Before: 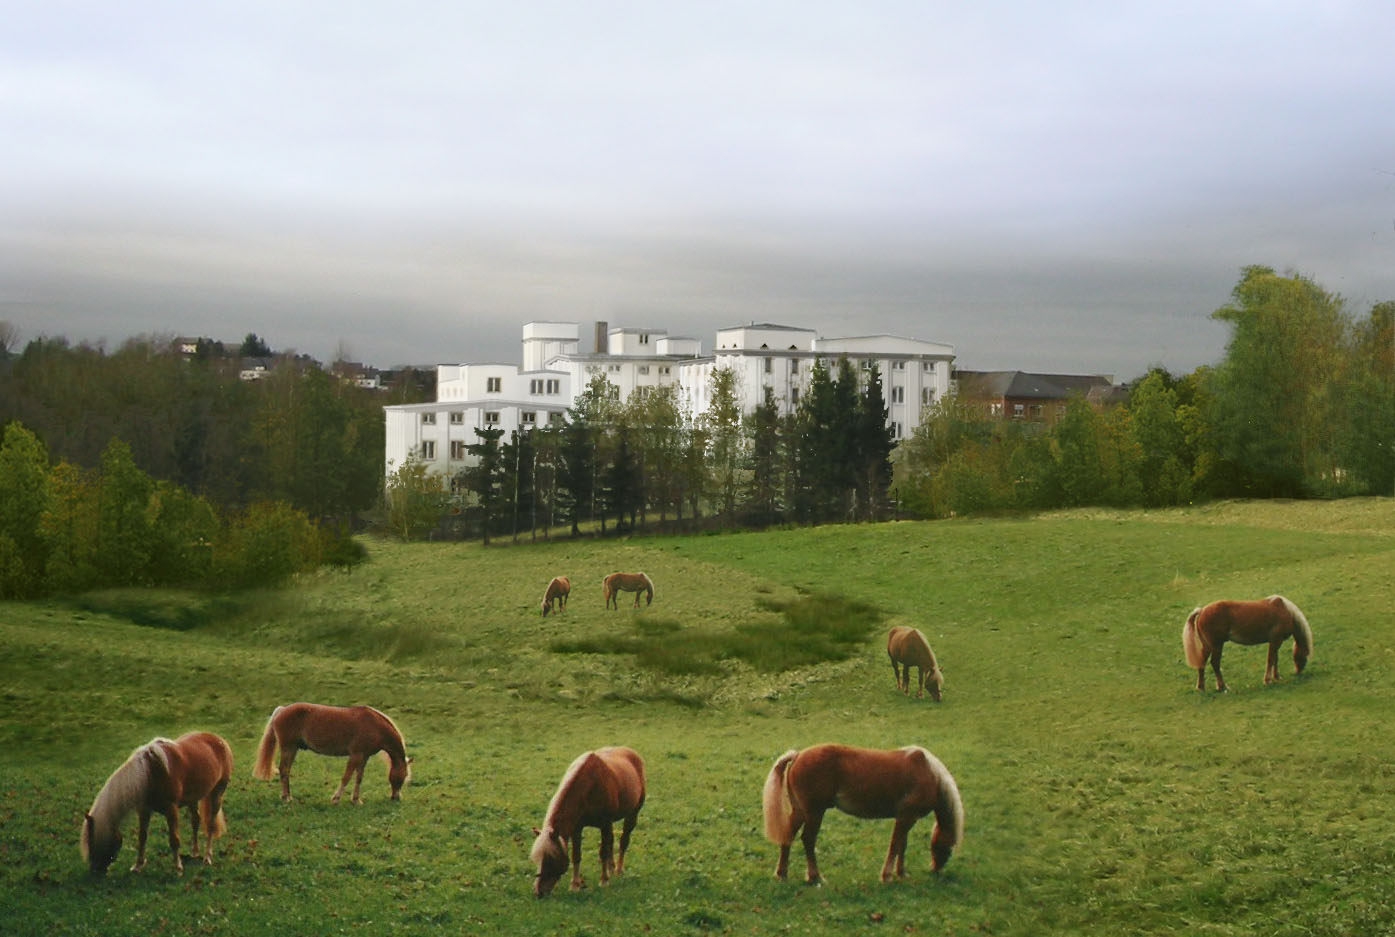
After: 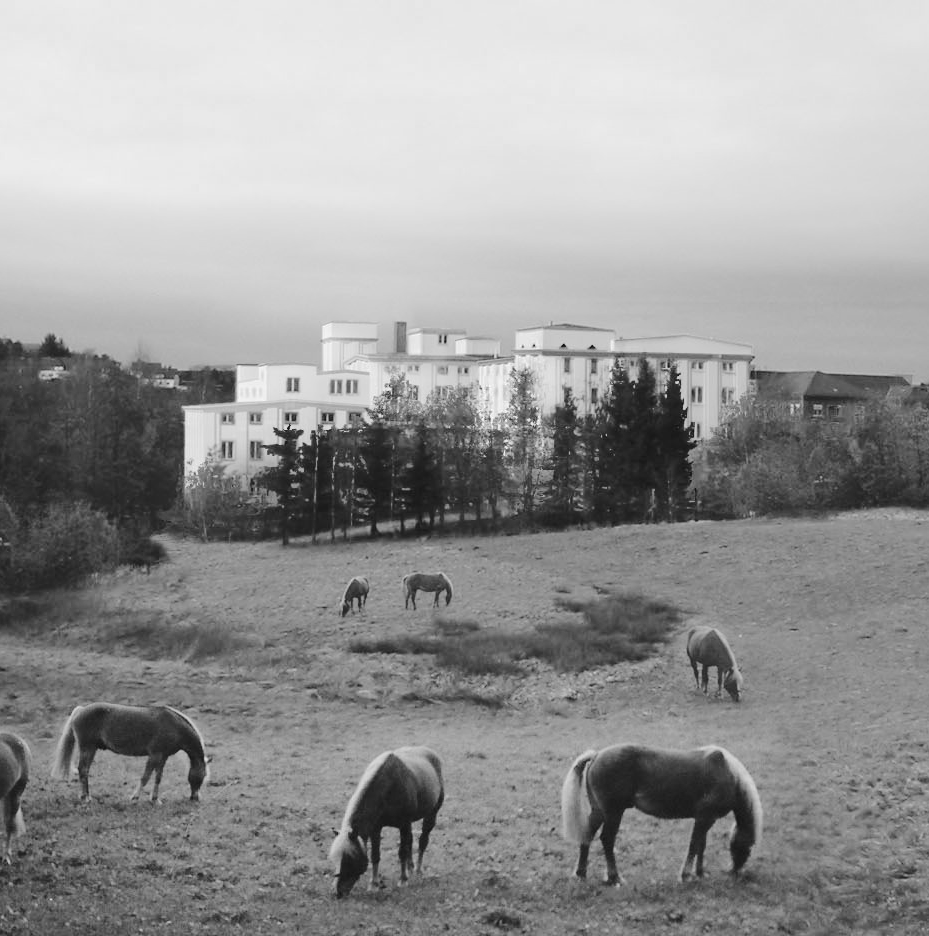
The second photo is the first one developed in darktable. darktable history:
tone curve: curves: ch0 [(0, 0) (0.003, 0.026) (0.011, 0.03) (0.025, 0.038) (0.044, 0.046) (0.069, 0.055) (0.1, 0.075) (0.136, 0.114) (0.177, 0.158) (0.224, 0.215) (0.277, 0.296) (0.335, 0.386) (0.399, 0.479) (0.468, 0.568) (0.543, 0.637) (0.623, 0.707) (0.709, 0.773) (0.801, 0.834) (0.898, 0.896) (1, 1)], preserve colors none
crop and rotate: left 14.436%, right 18.898%
monochrome: a -3.63, b -0.465
